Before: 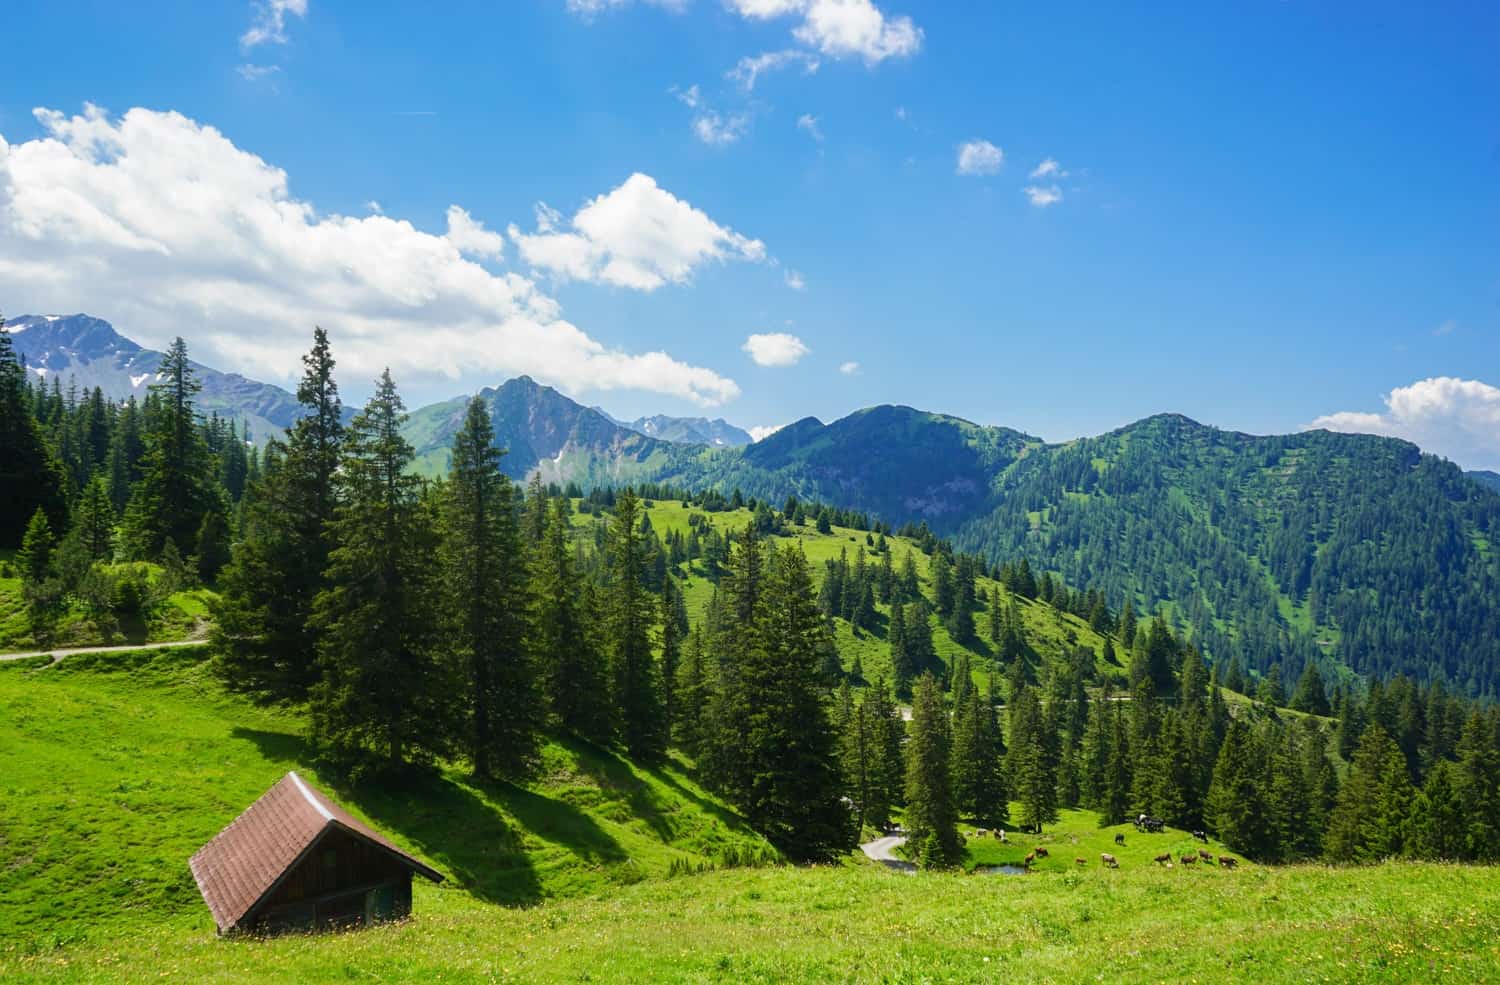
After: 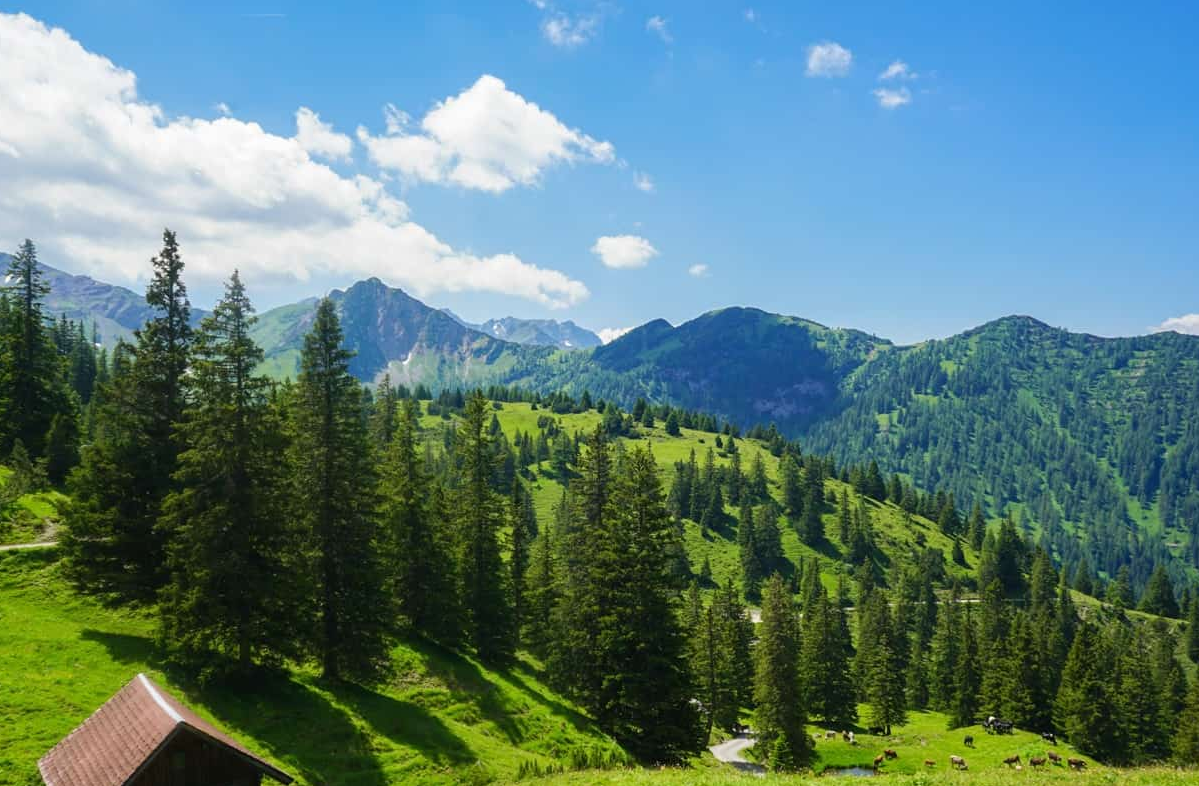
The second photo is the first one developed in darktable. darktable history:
crop and rotate: left 10.106%, top 10.038%, right 9.909%, bottom 10.143%
